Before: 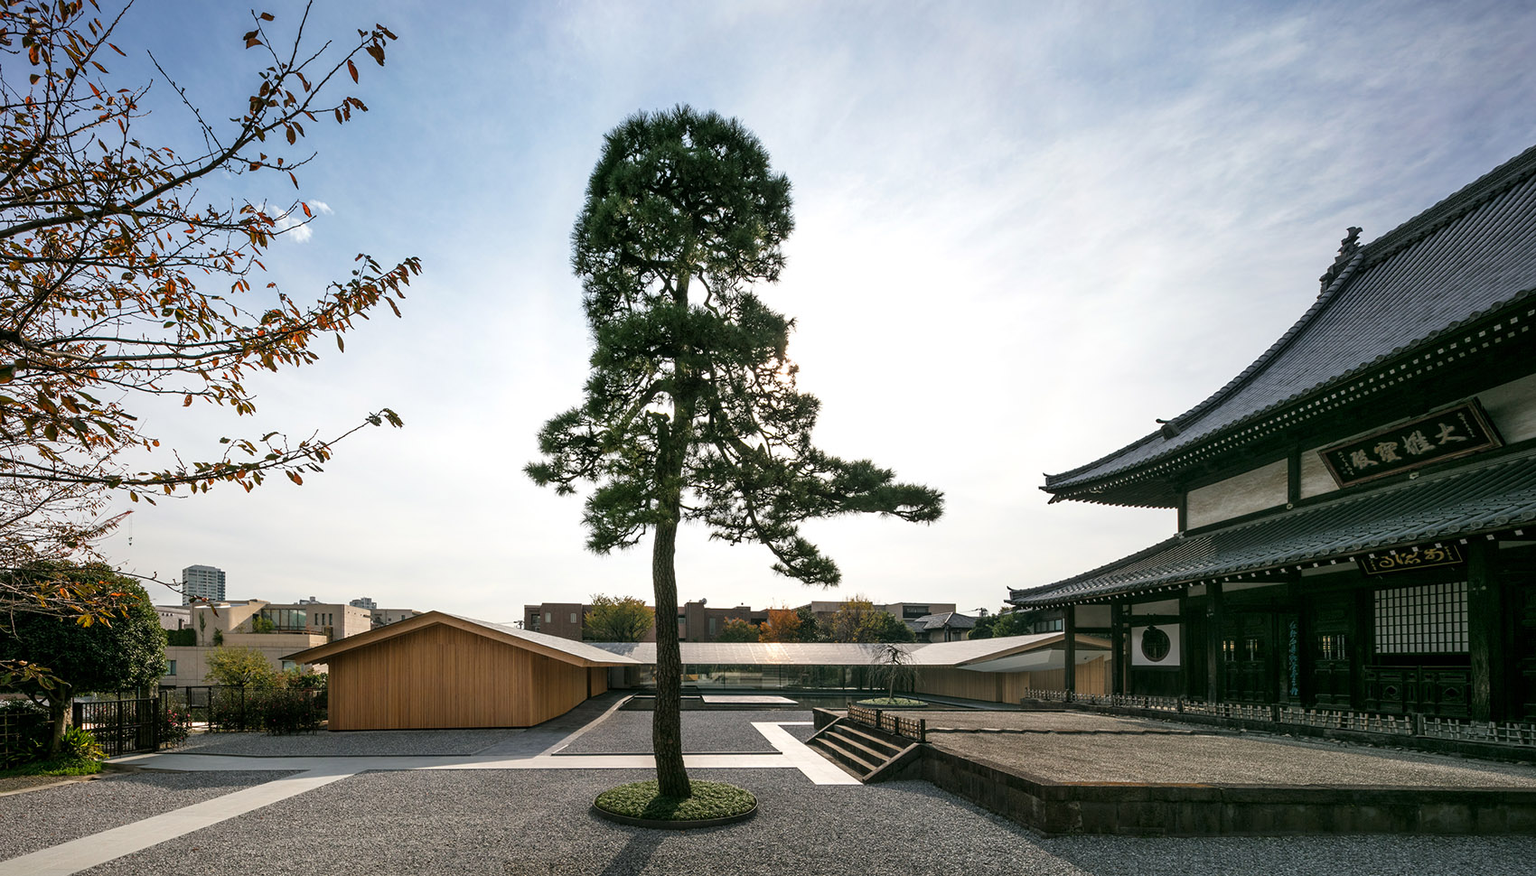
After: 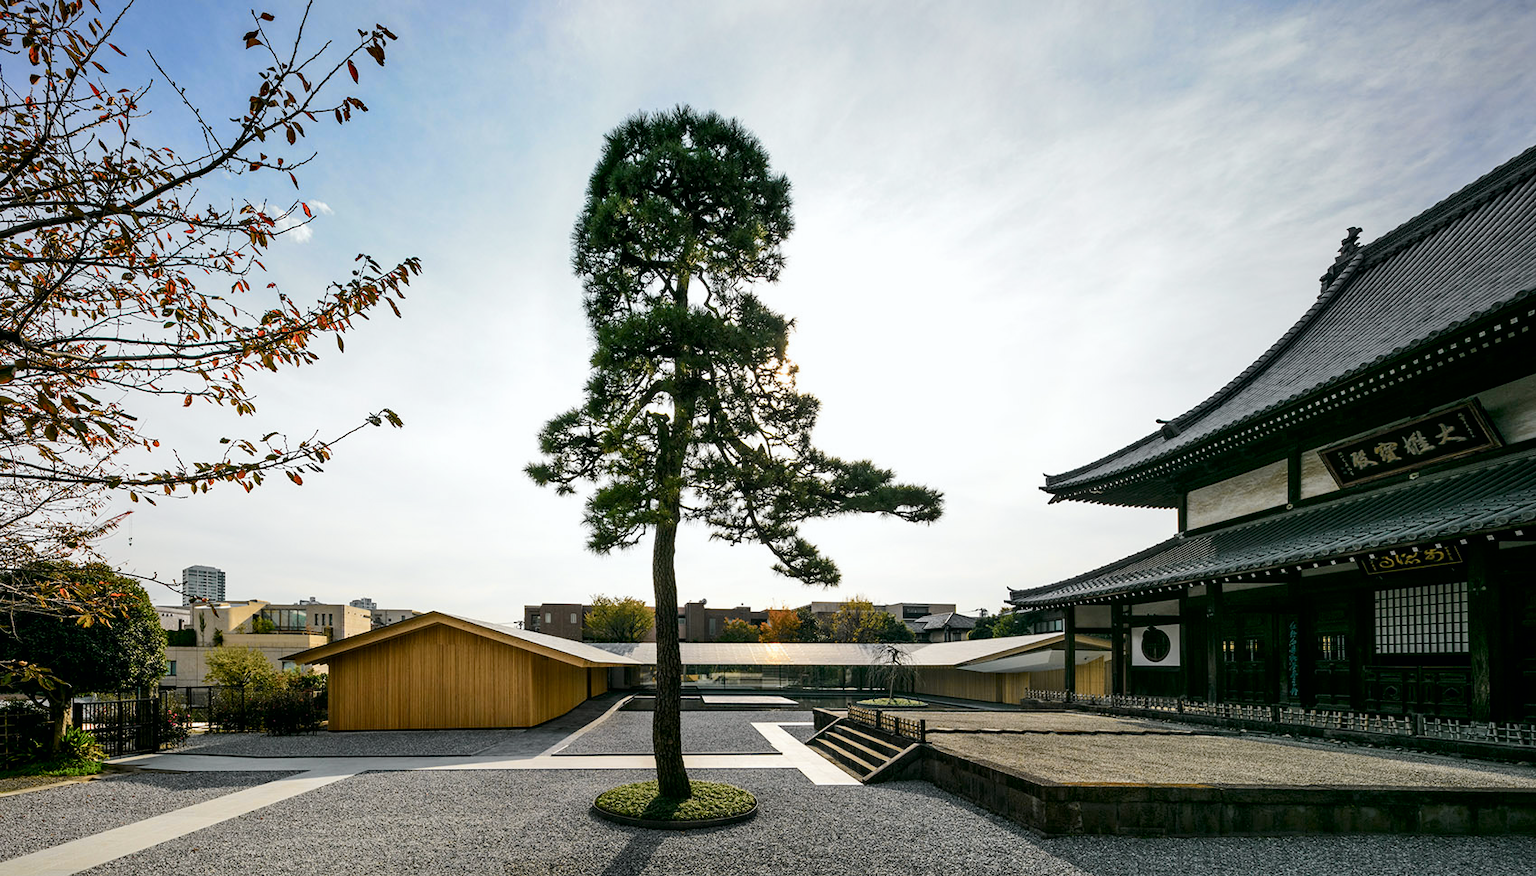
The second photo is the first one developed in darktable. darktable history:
haze removal: compatibility mode true, adaptive false
tone curve: curves: ch0 [(0, 0) (0.037, 0.011) (0.131, 0.108) (0.279, 0.279) (0.476, 0.554) (0.617, 0.693) (0.704, 0.77) (0.813, 0.852) (0.916, 0.924) (1, 0.993)]; ch1 [(0, 0) (0.318, 0.278) (0.444, 0.427) (0.493, 0.492) (0.508, 0.502) (0.534, 0.529) (0.562, 0.563) (0.626, 0.662) (0.746, 0.764) (1, 1)]; ch2 [(0, 0) (0.316, 0.292) (0.381, 0.37) (0.423, 0.448) (0.476, 0.492) (0.502, 0.498) (0.522, 0.518) (0.533, 0.532) (0.586, 0.631) (0.634, 0.663) (0.7, 0.7) (0.861, 0.808) (1, 0.951)], color space Lab, independent channels
